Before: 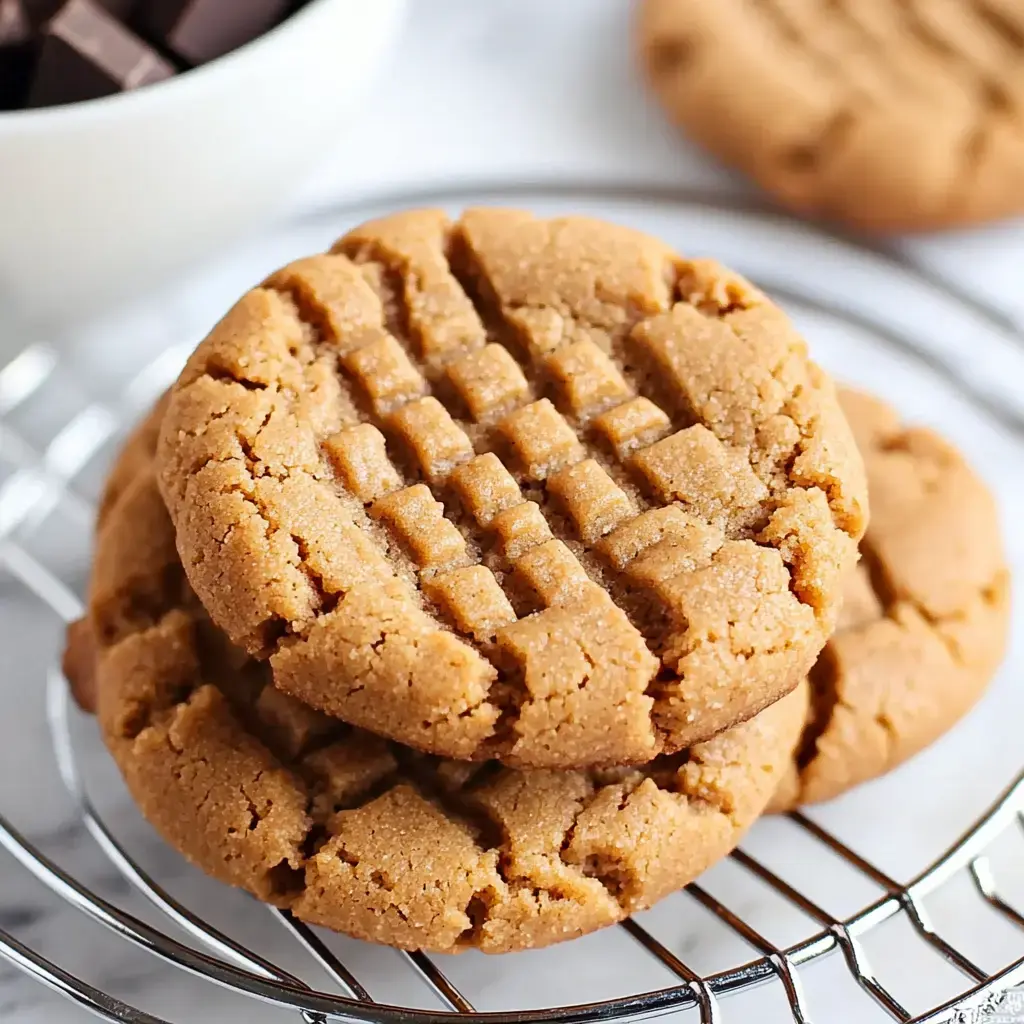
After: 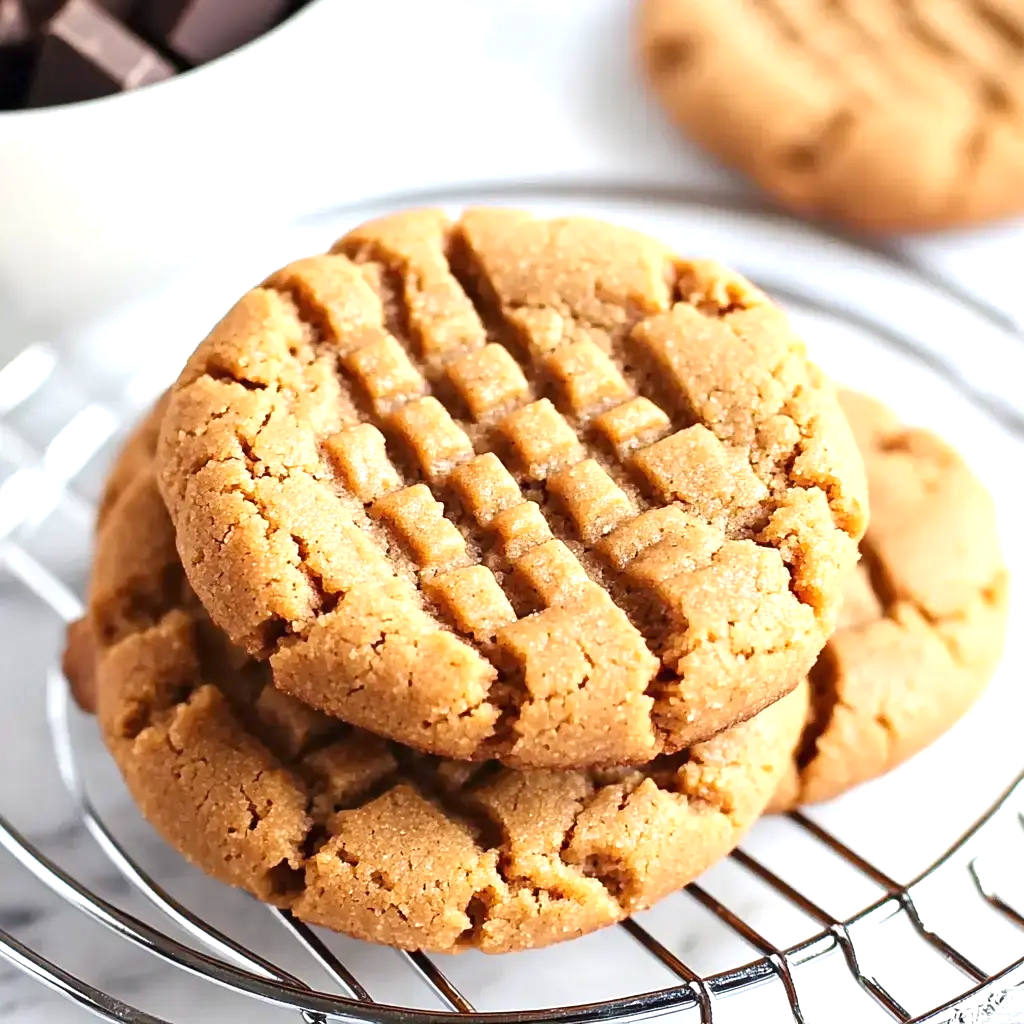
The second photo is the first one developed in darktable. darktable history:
exposure: black level correction 0, exposure 0.59 EV, compensate highlight preservation false
